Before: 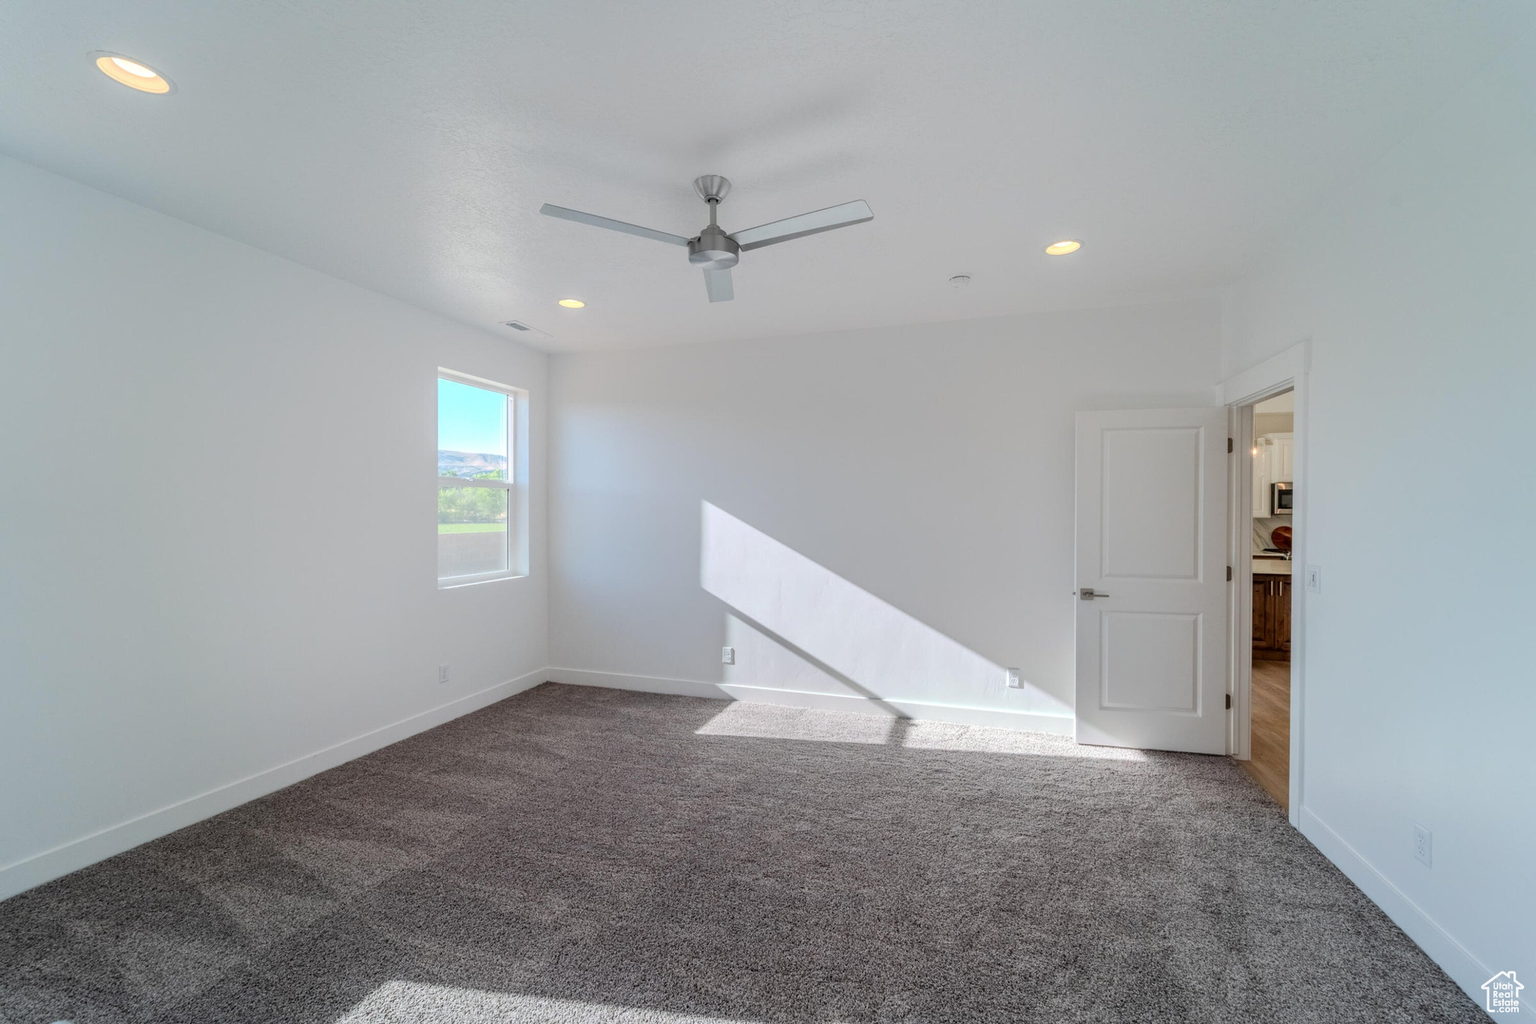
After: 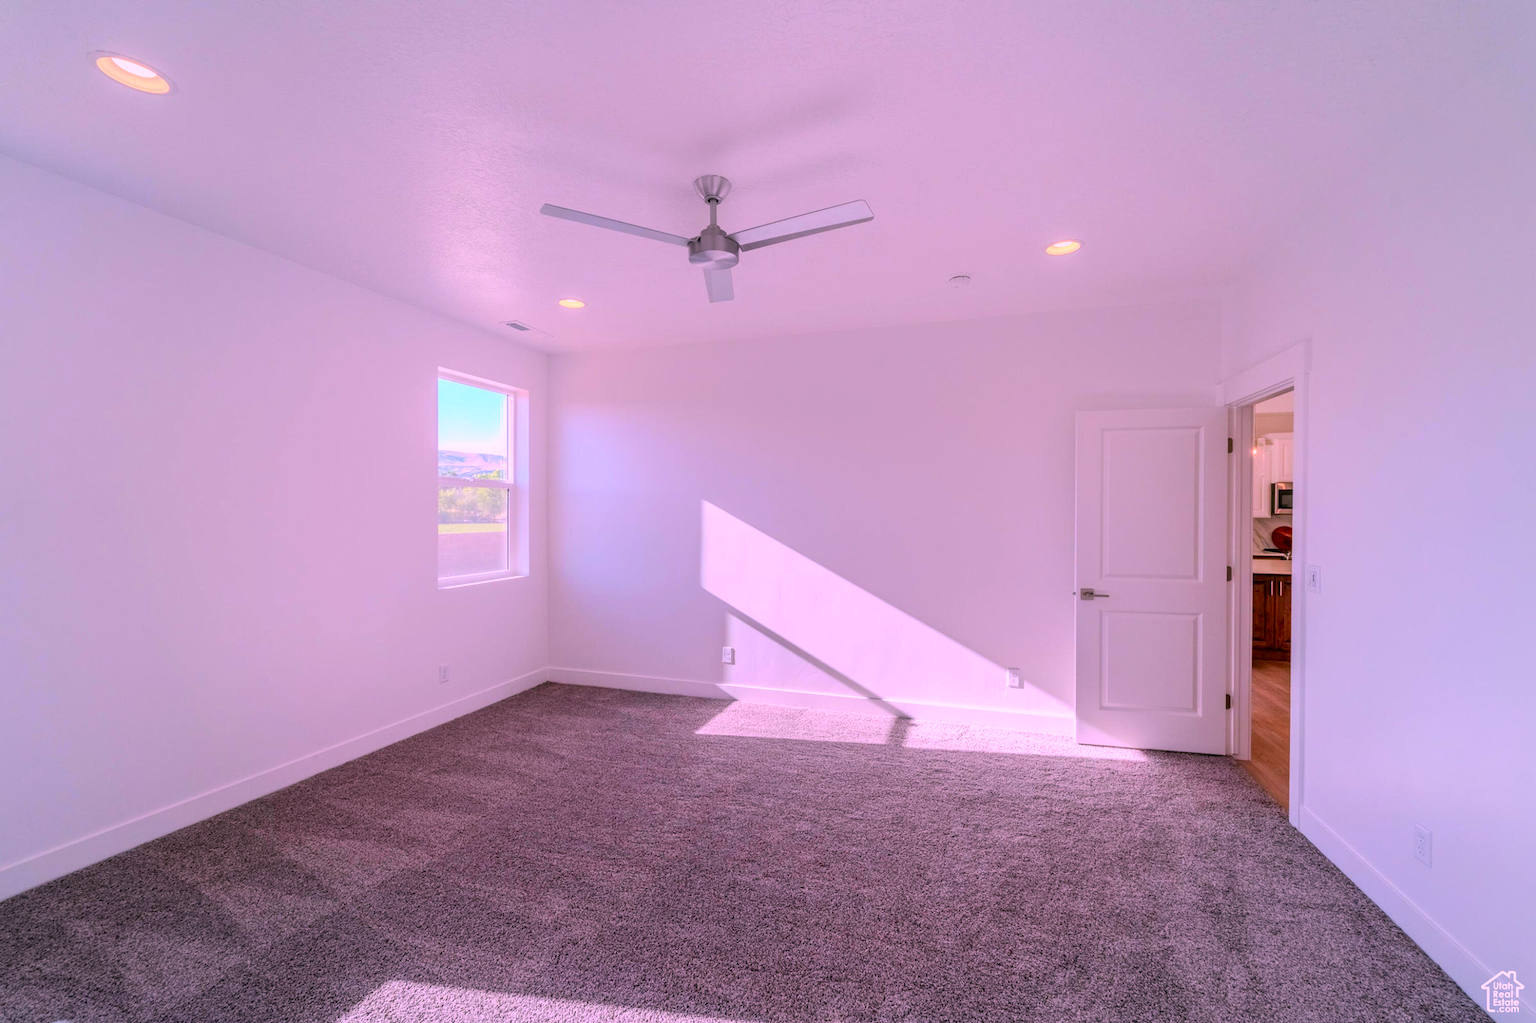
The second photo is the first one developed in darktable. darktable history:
color correction: highlights a* 19.5, highlights b* -11.53, saturation 1.69
vignetting: fall-off start 85%, fall-off radius 80%, brightness -0.182, saturation -0.3, width/height ratio 1.219, dithering 8-bit output, unbound false
